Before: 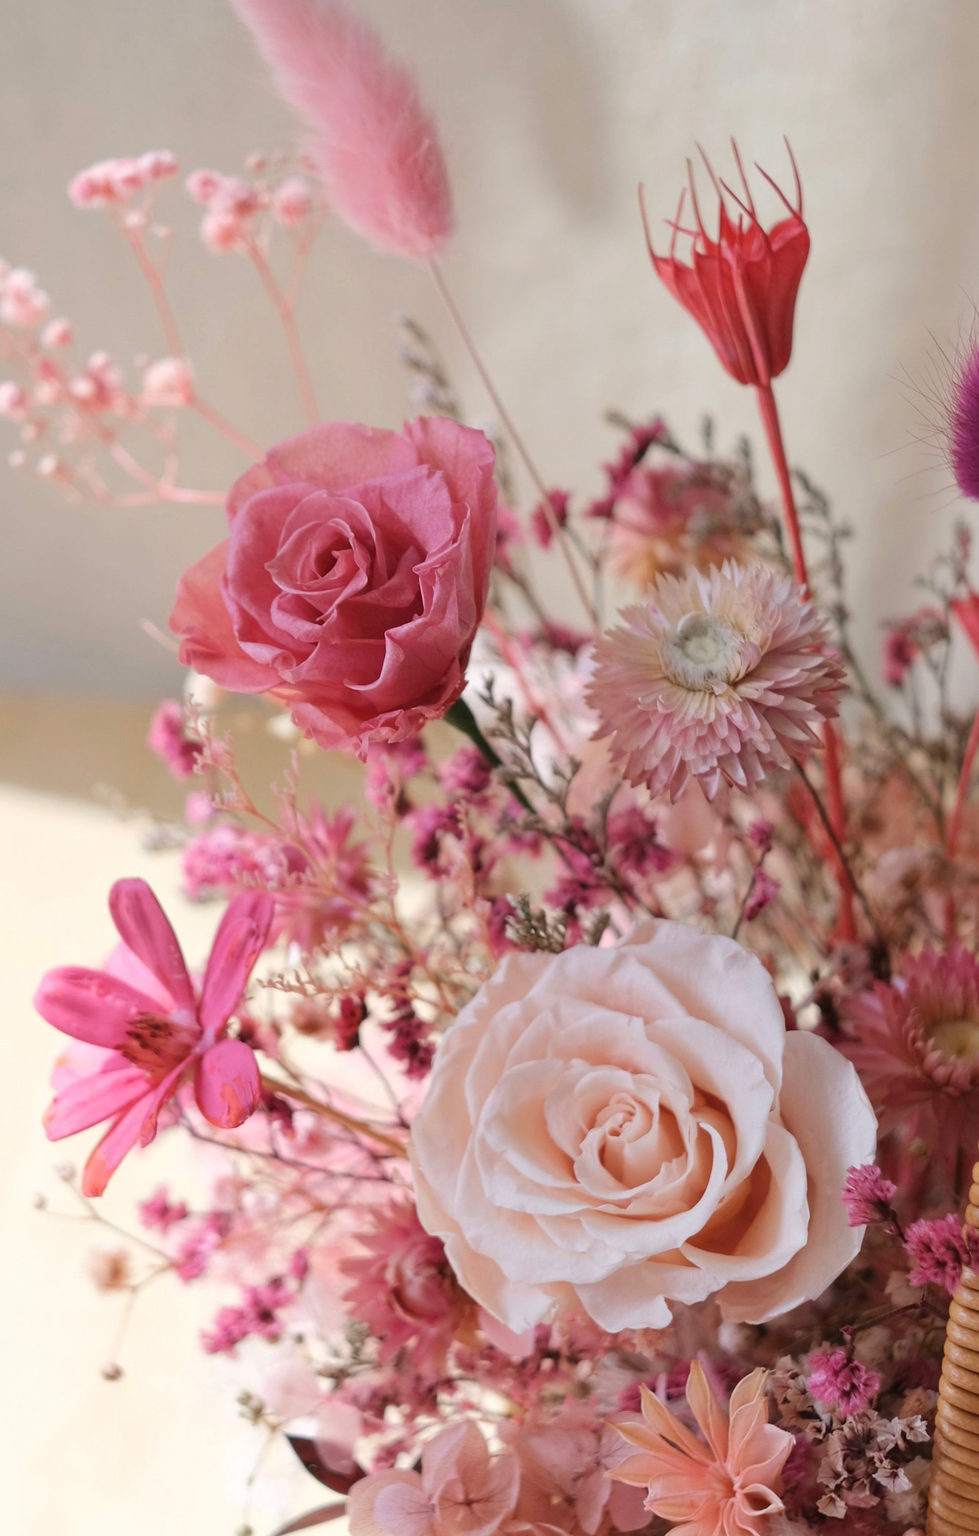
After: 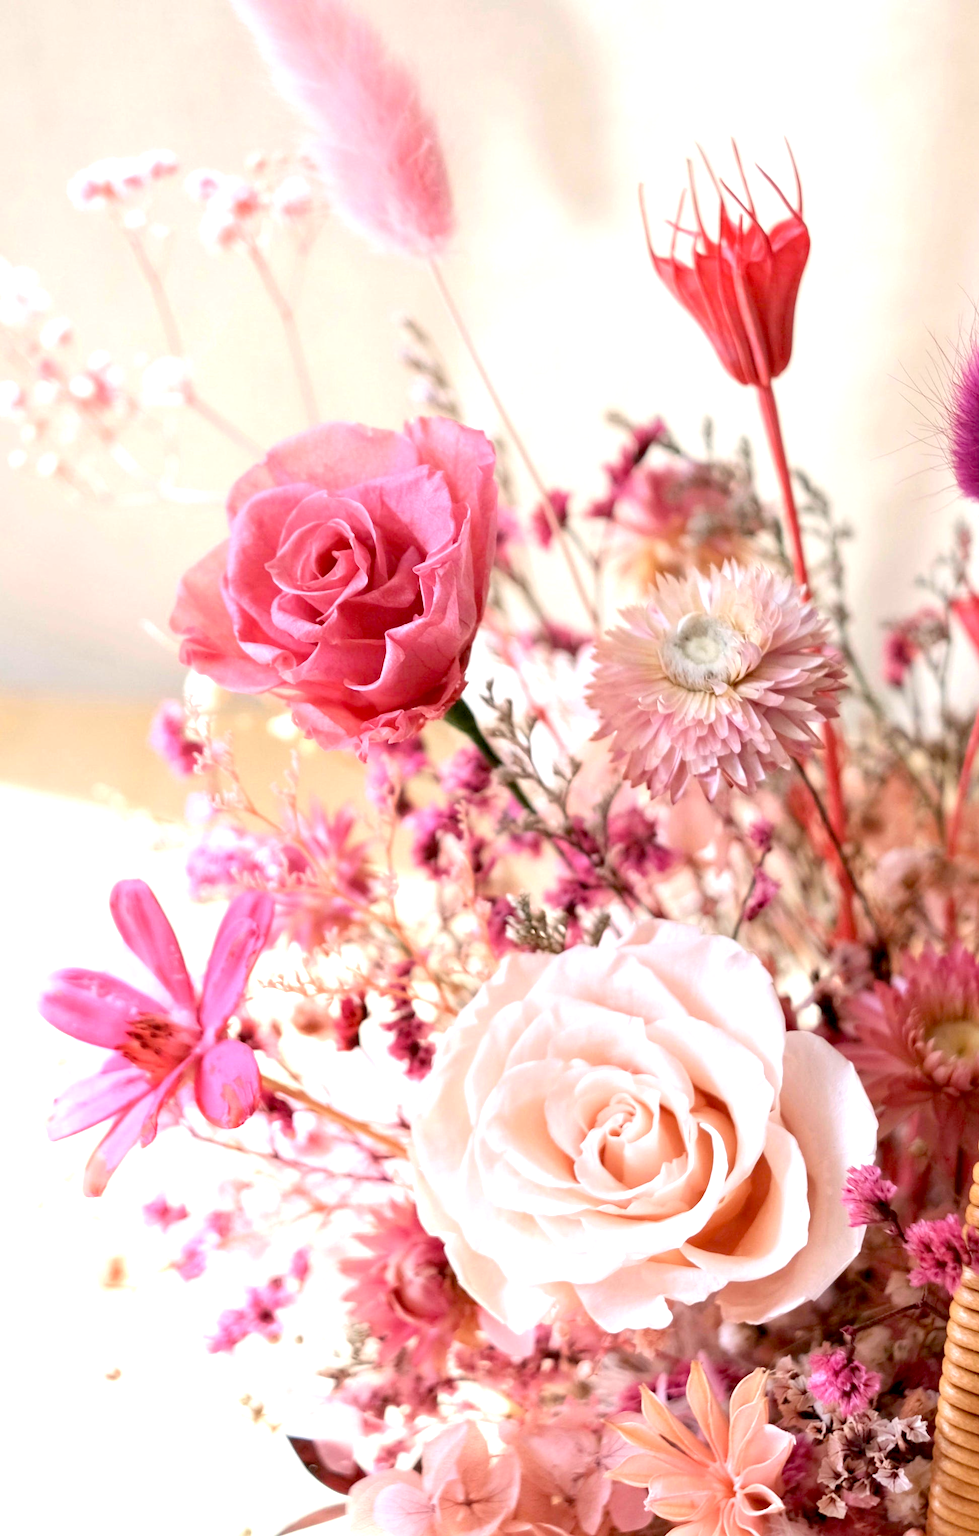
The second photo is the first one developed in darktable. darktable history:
exposure: black level correction 0.011, exposure 1.086 EV, compensate exposure bias true, compensate highlight preservation false
